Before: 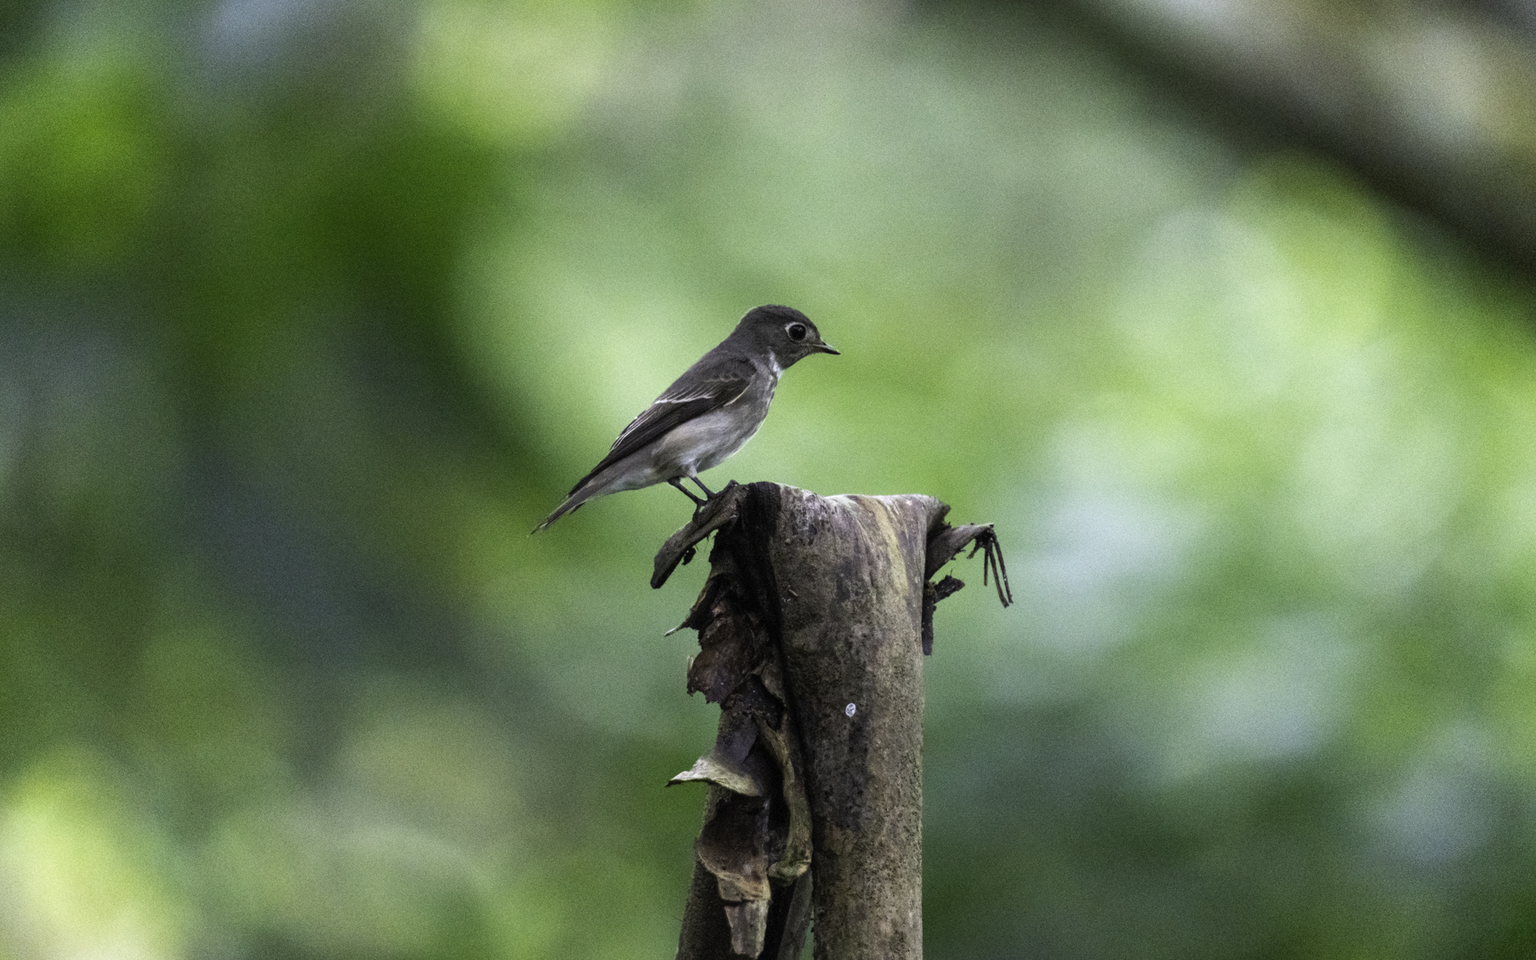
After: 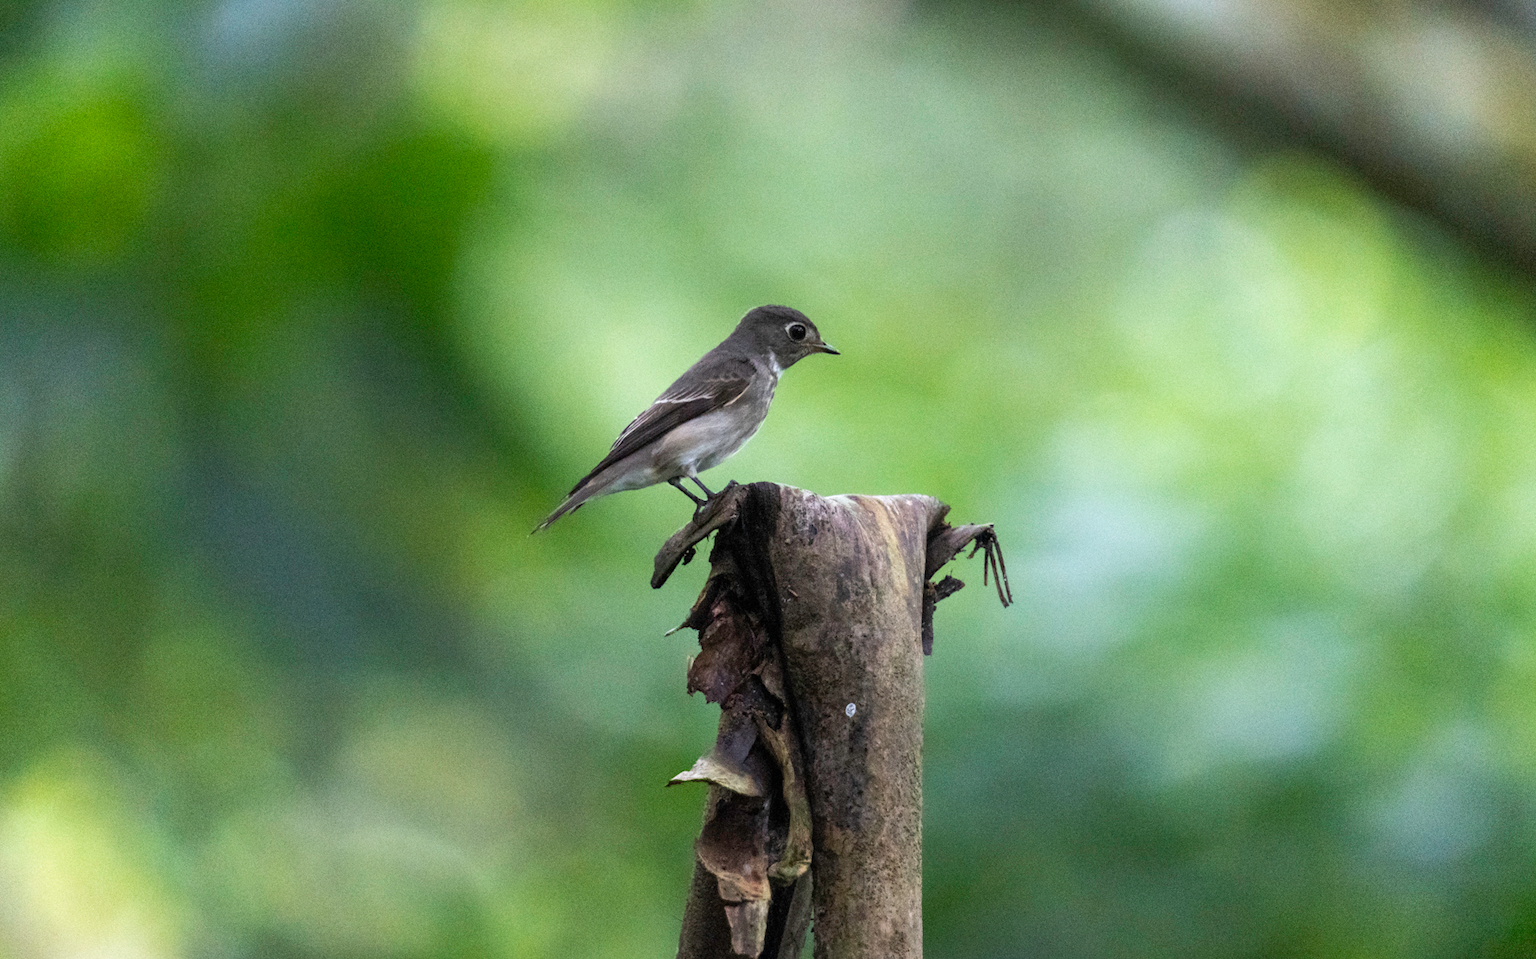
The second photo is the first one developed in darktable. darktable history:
crop: bottom 0.072%
tone equalizer: edges refinement/feathering 500, mask exposure compensation -1.57 EV, preserve details no
